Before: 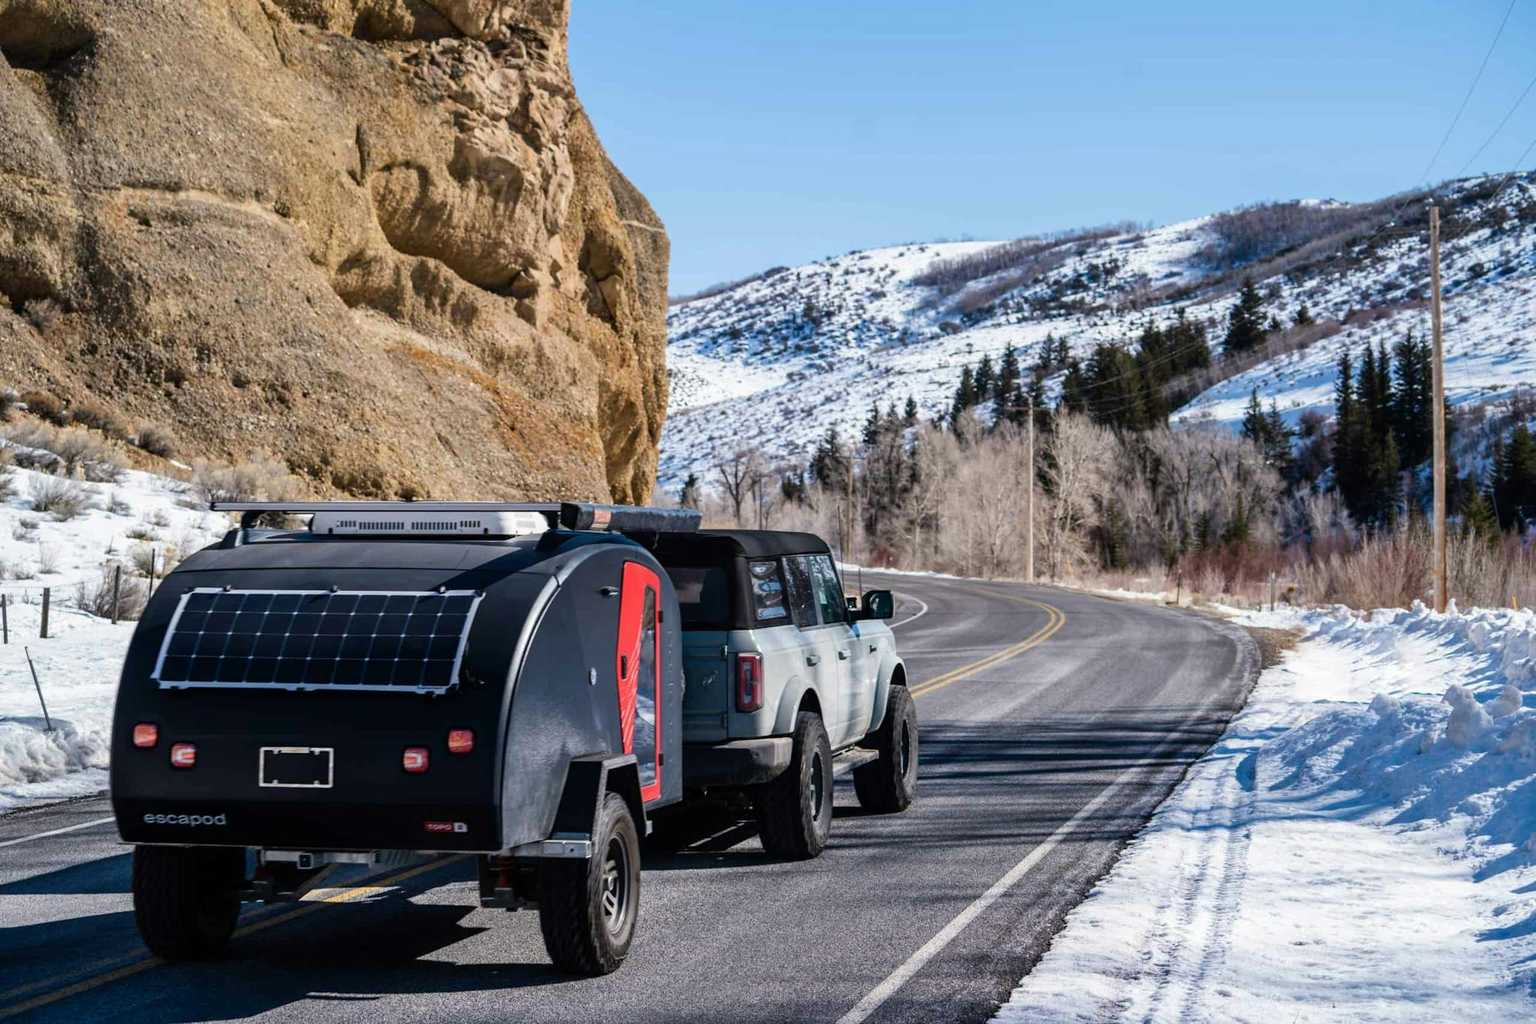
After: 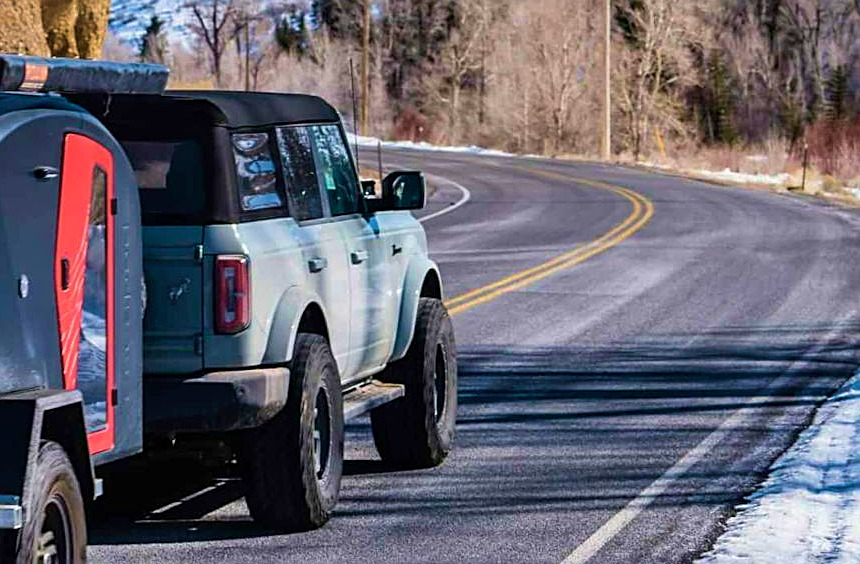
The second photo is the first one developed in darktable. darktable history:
shadows and highlights: shadows 43.62, white point adjustment -1.33, soften with gaussian
velvia: strength 75%
sharpen: on, module defaults
crop: left 37.486%, top 45.103%, right 20.485%, bottom 13.554%
